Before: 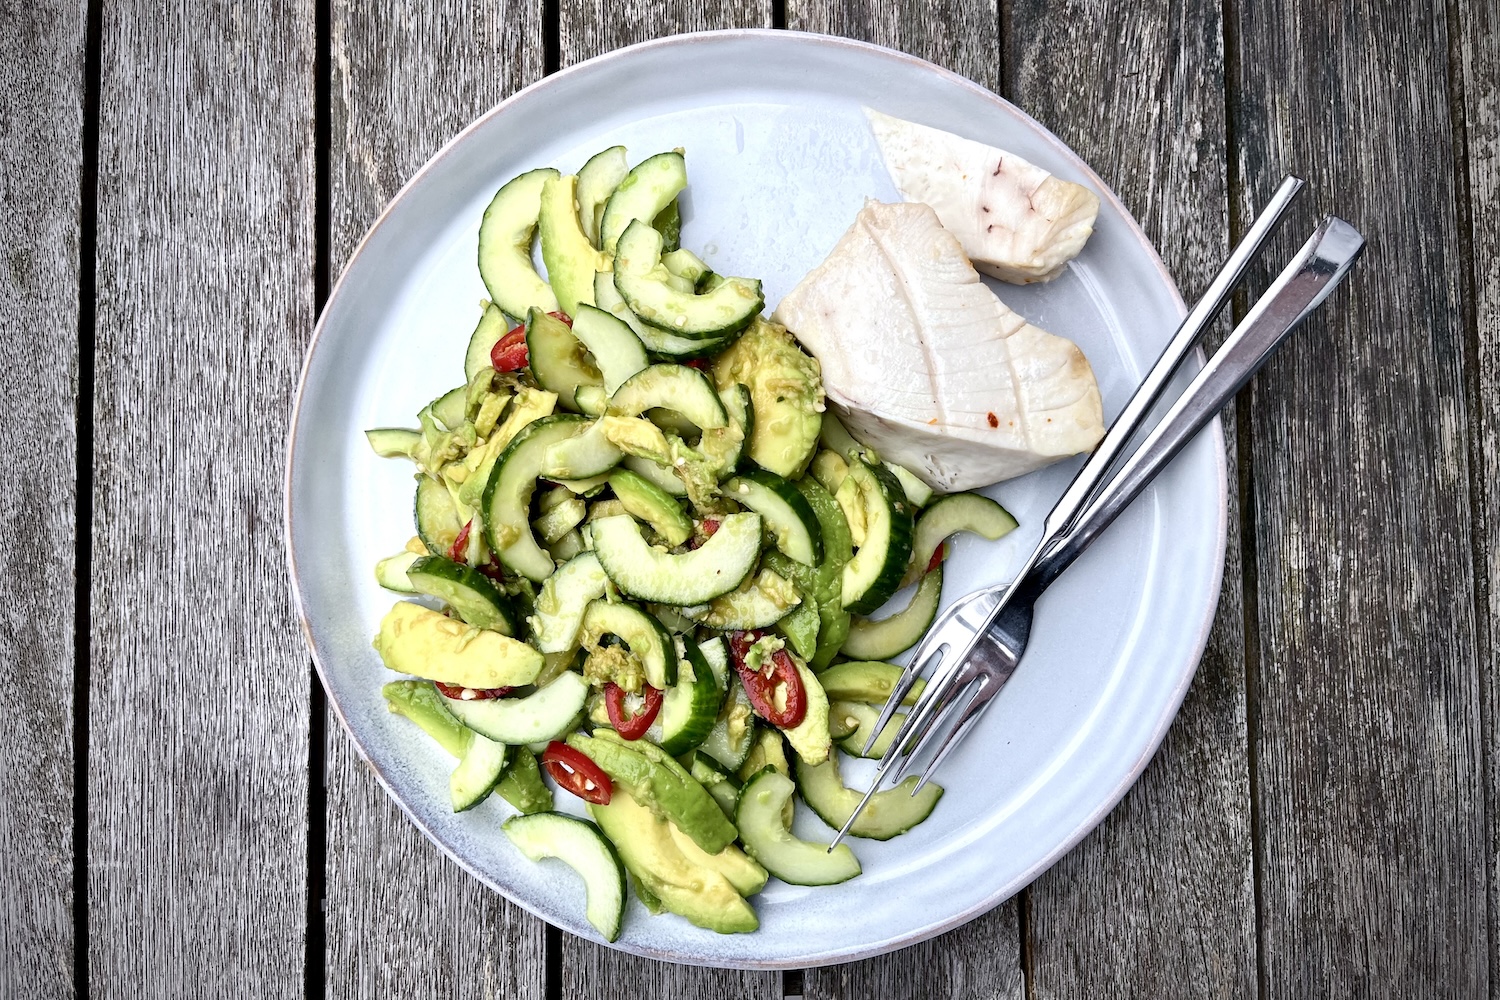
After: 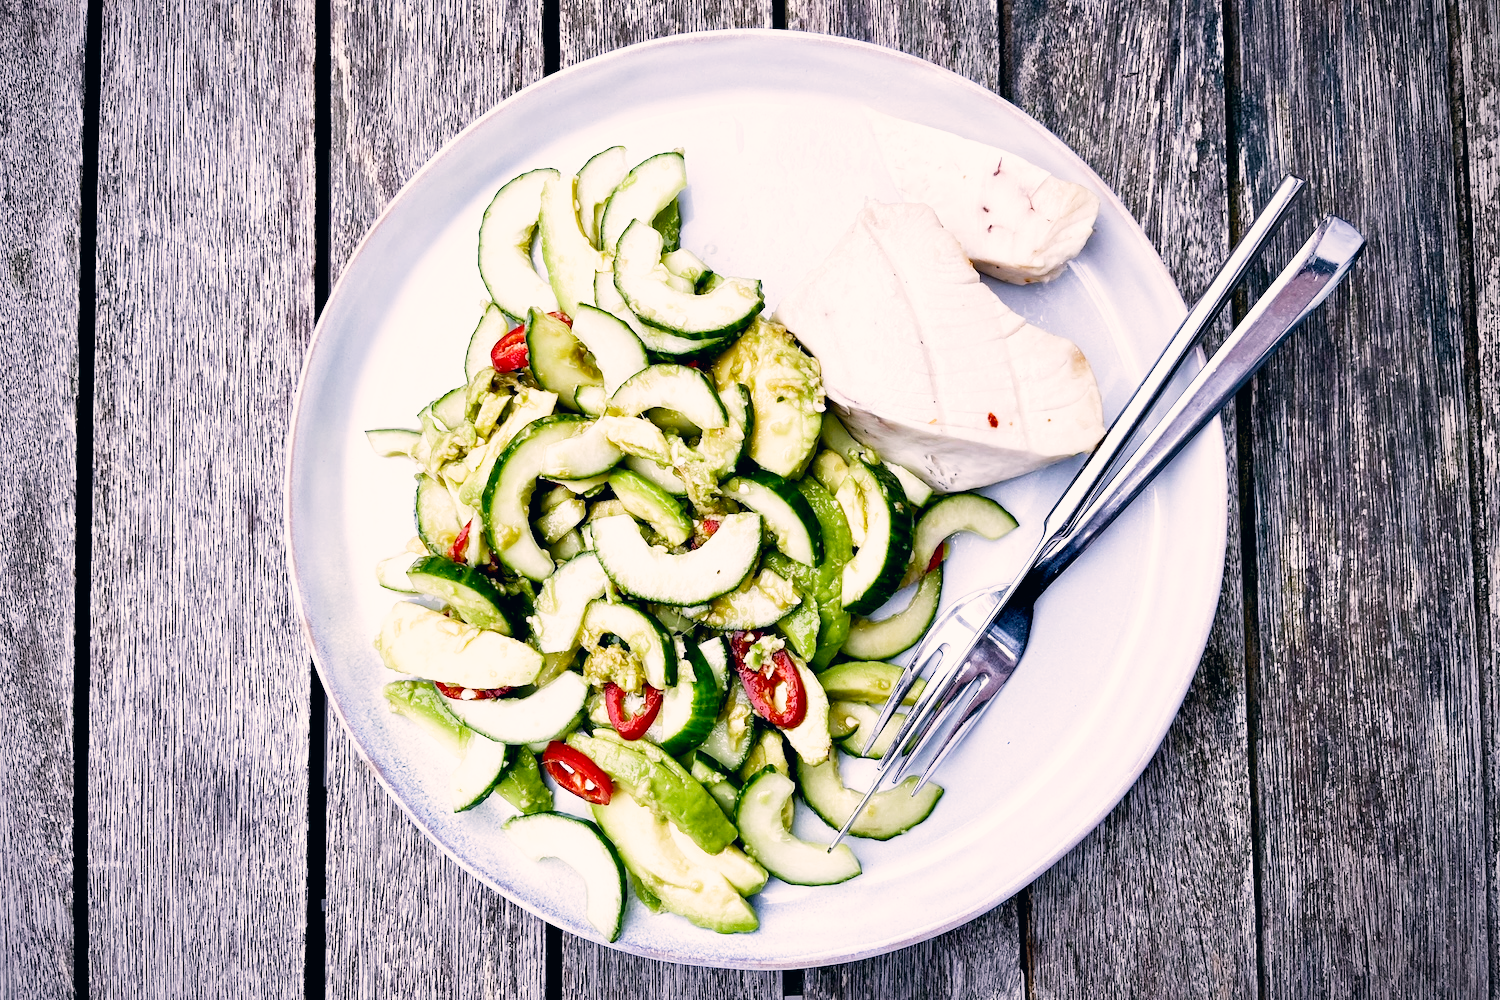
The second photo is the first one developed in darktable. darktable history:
filmic rgb: middle gray luminance 12.74%, black relative exposure -10.13 EV, white relative exposure 3.47 EV, threshold 6 EV, target black luminance 0%, hardness 5.74, latitude 44.69%, contrast 1.221, highlights saturation mix 5%, shadows ↔ highlights balance 26.78%, add noise in highlights 0, preserve chrominance no, color science v3 (2019), use custom middle-gray values true, iterations of high-quality reconstruction 0, contrast in highlights soft, enable highlight reconstruction true
color correction: highlights a* 5.38, highlights b* 5.3, shadows a* -4.26, shadows b* -5.11
white balance: red 1.004, blue 1.096
